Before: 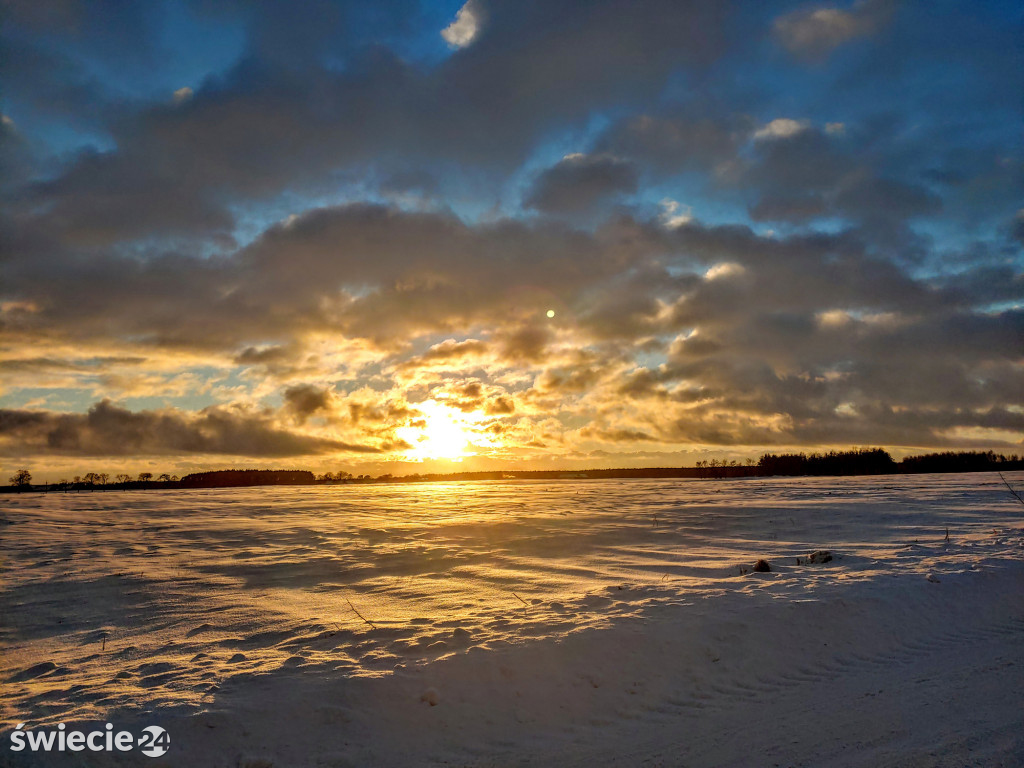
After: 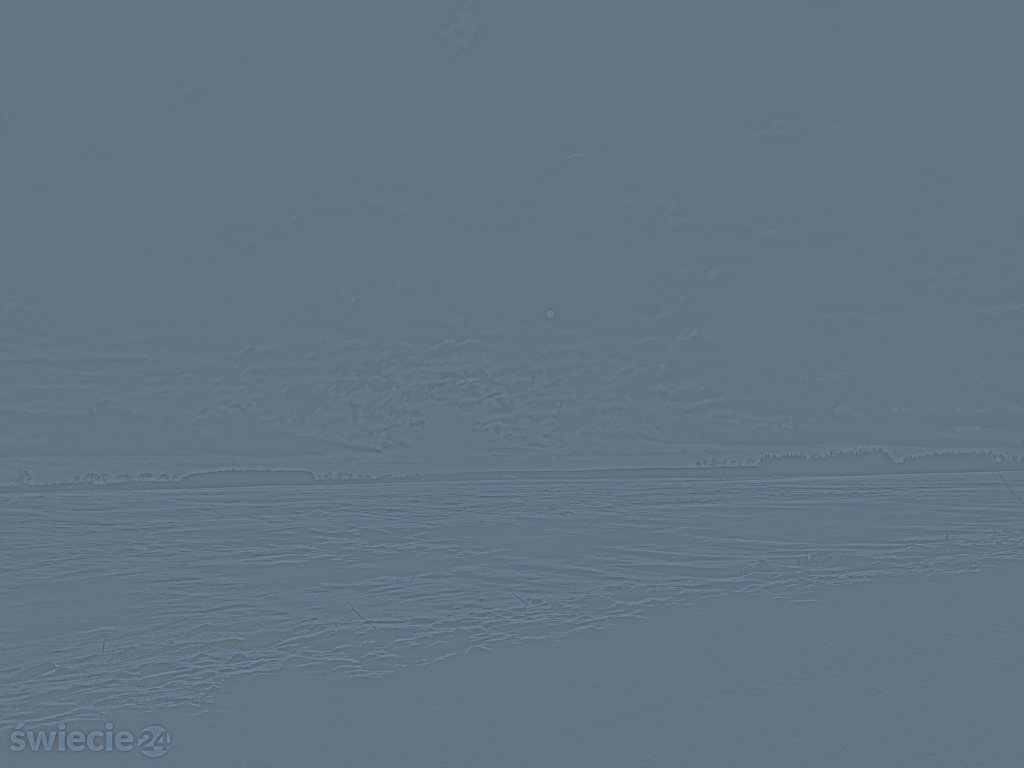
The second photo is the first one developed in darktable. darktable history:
highpass: sharpness 6%, contrast boost 7.63%
split-toning: shadows › hue 220°, shadows › saturation 0.64, highlights › hue 220°, highlights › saturation 0.64, balance 0, compress 5.22%
